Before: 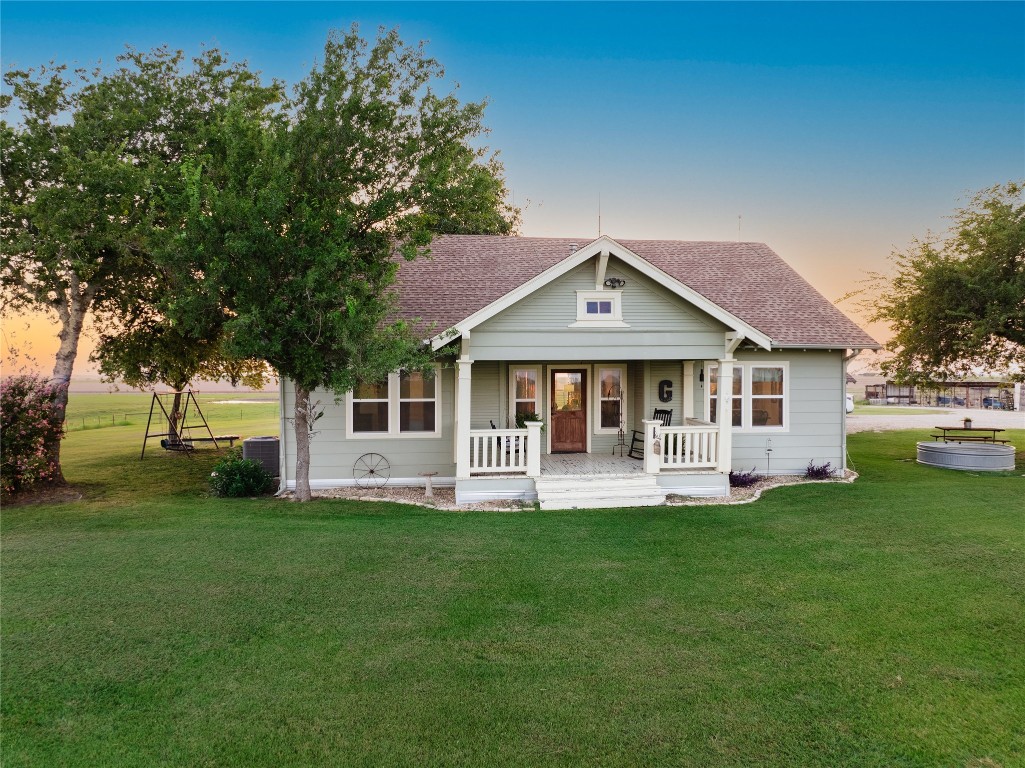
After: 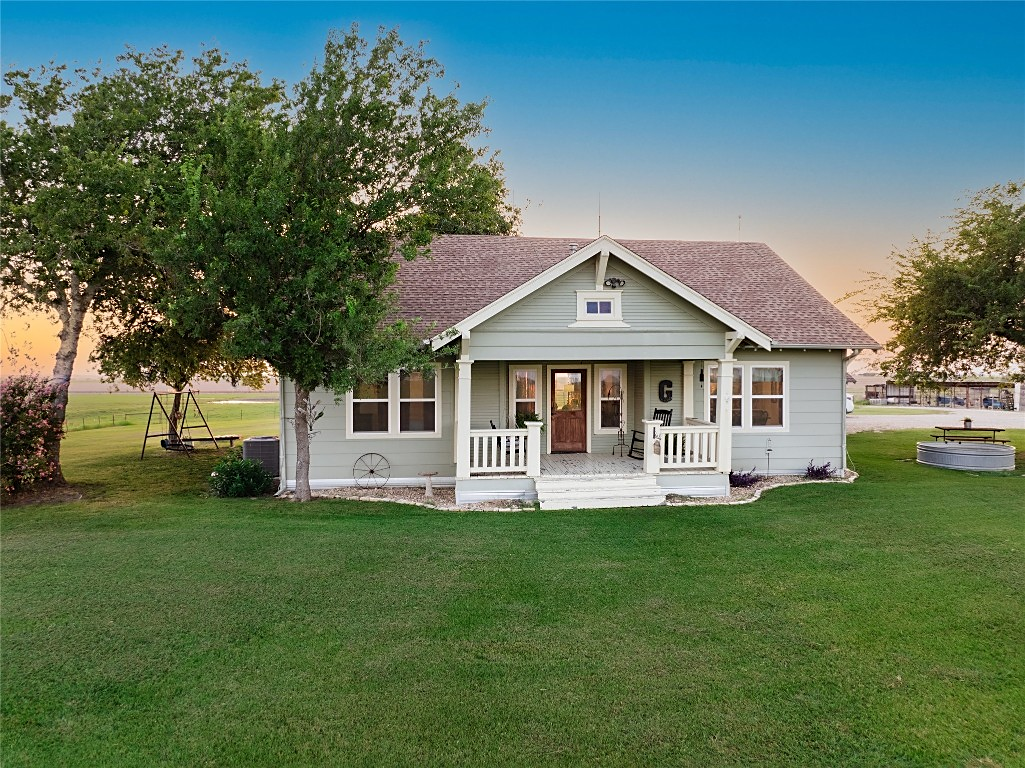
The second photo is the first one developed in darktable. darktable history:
sharpen: radius 1.908, amount 0.41, threshold 1.488
